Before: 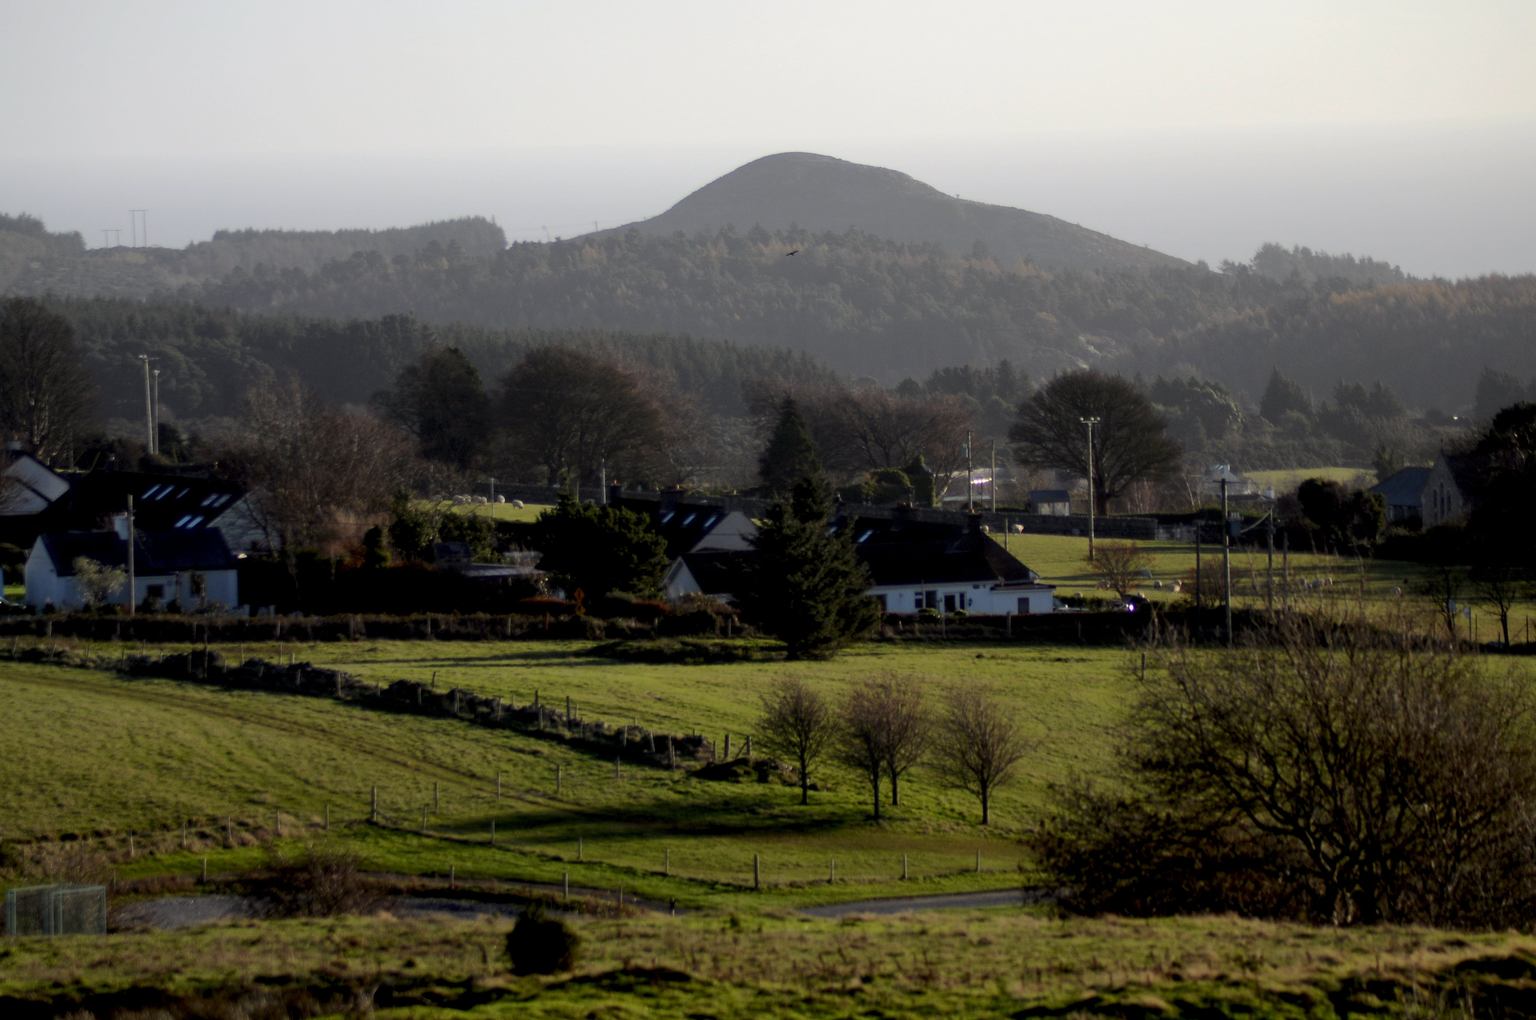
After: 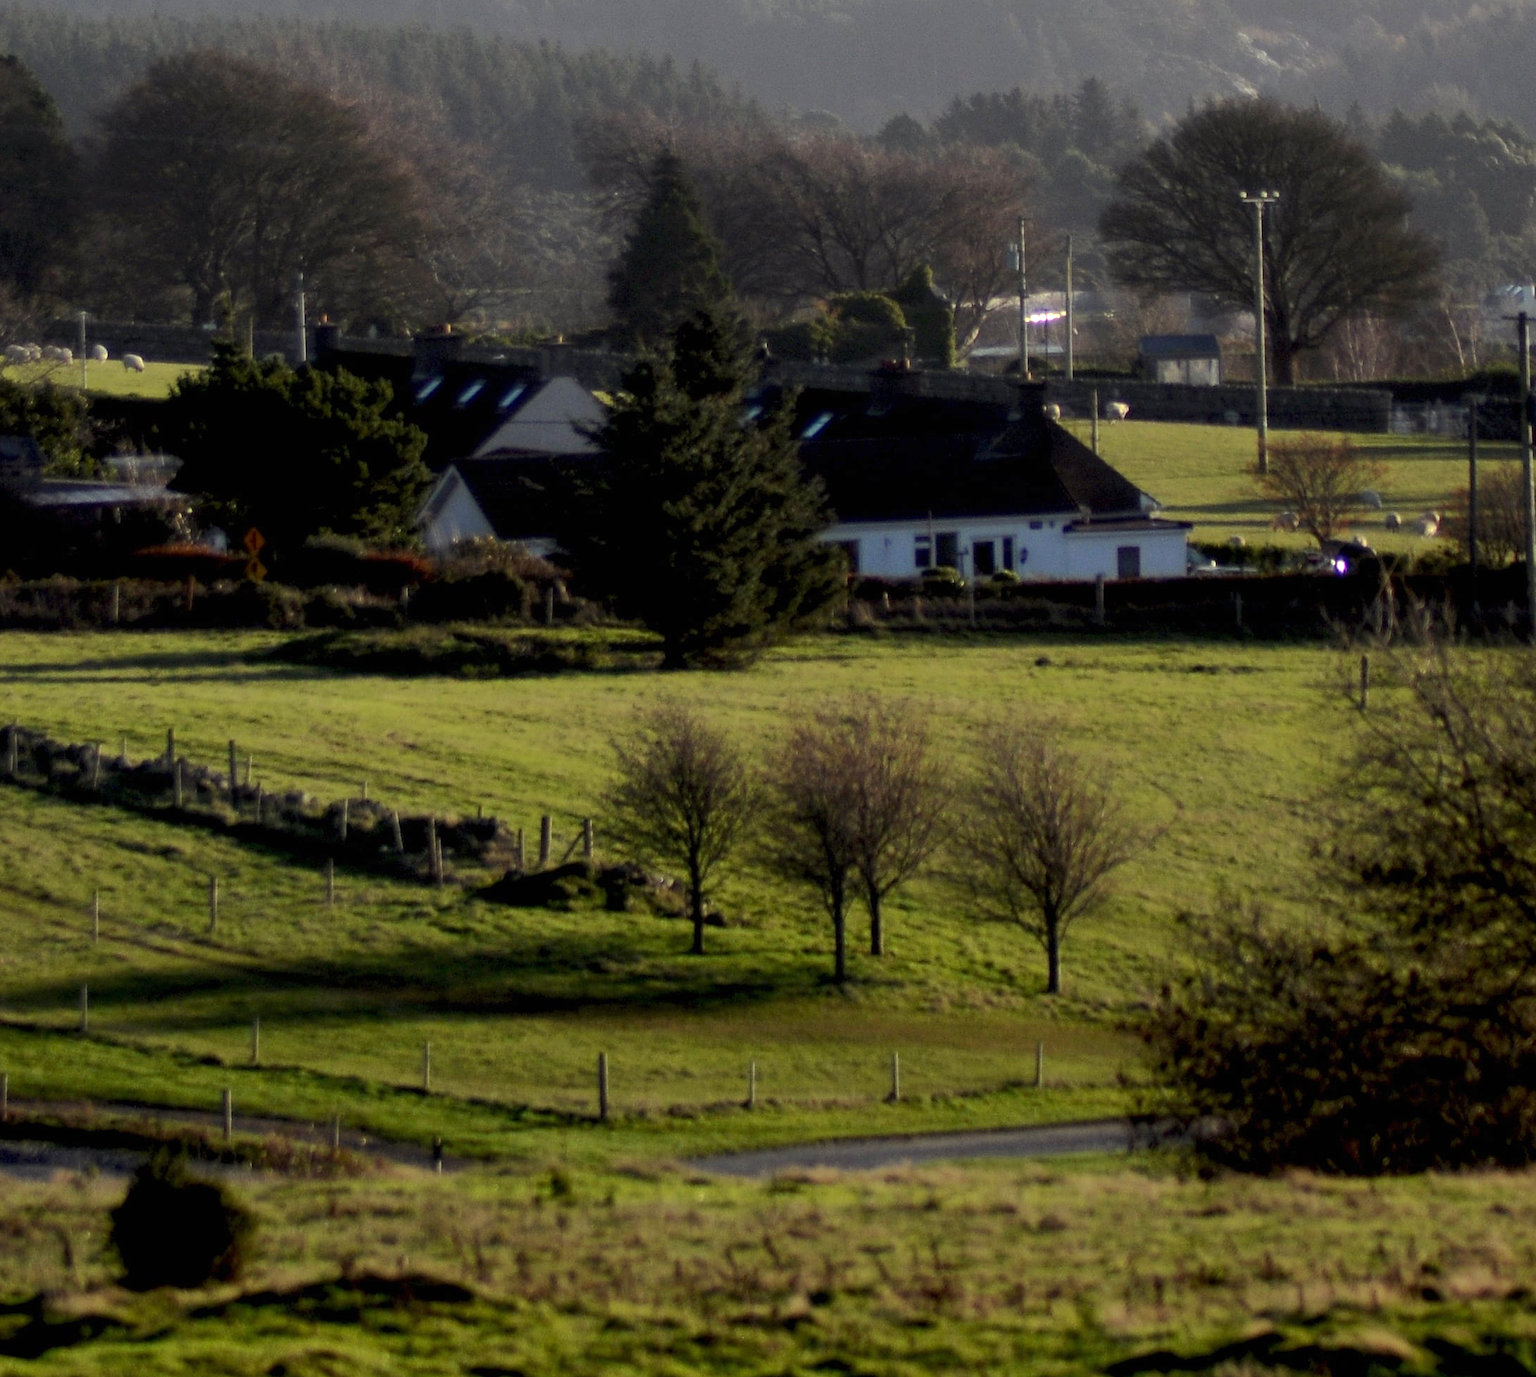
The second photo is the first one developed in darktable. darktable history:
crop and rotate: left 29.335%, top 31.39%, right 19.857%
exposure: black level correction 0, exposure 0.499 EV, compensate exposure bias true, compensate highlight preservation false
